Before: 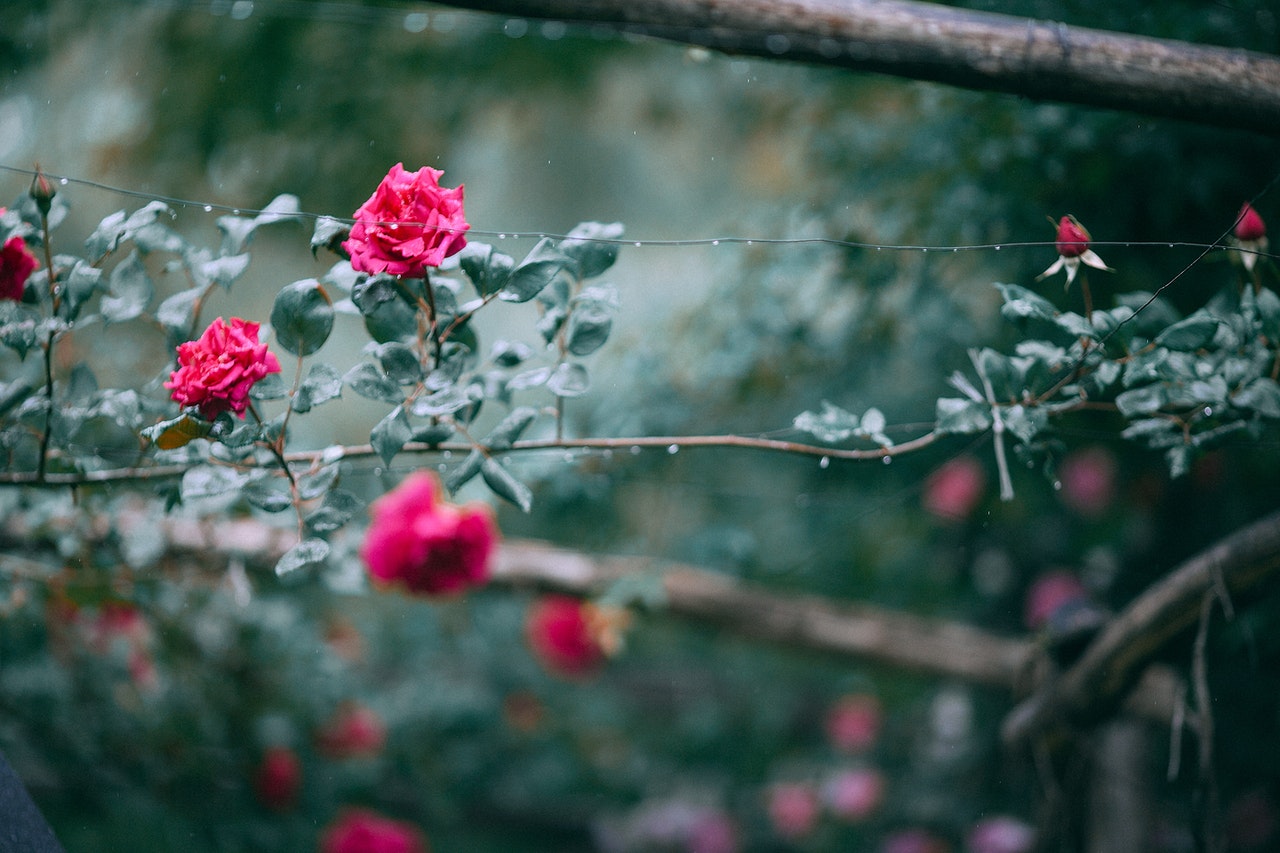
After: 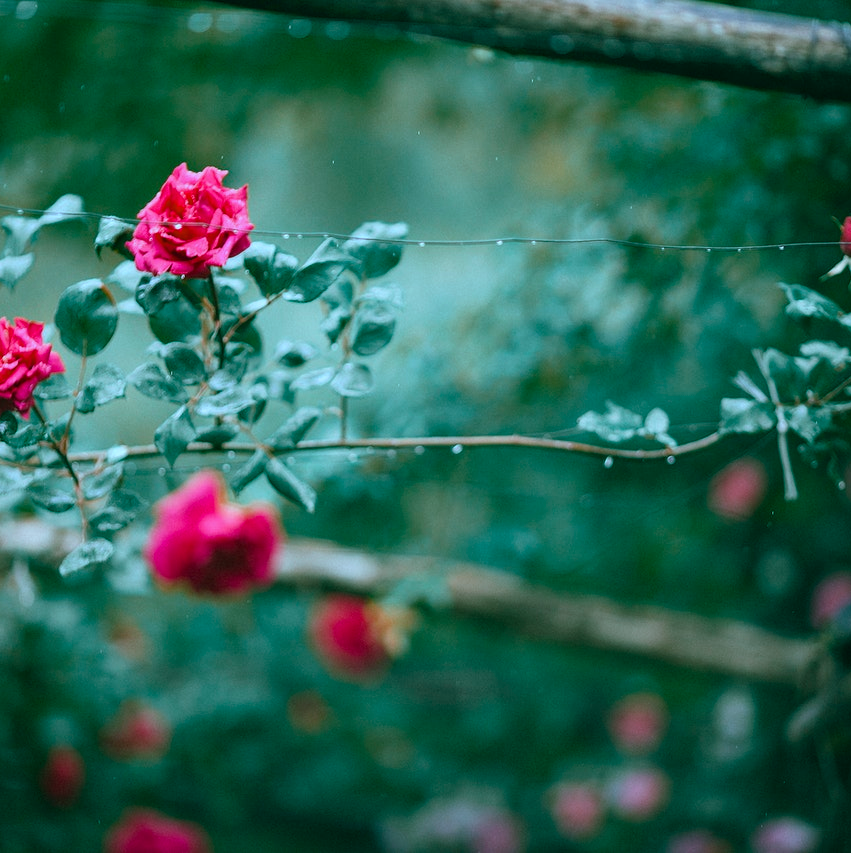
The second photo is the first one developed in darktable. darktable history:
color balance rgb: shadows lift › chroma 11.71%, shadows lift › hue 133.46°, highlights gain › chroma 4%, highlights gain › hue 200.2°, perceptual saturation grading › global saturation 18.05%
crop: left 16.899%, right 16.556%
